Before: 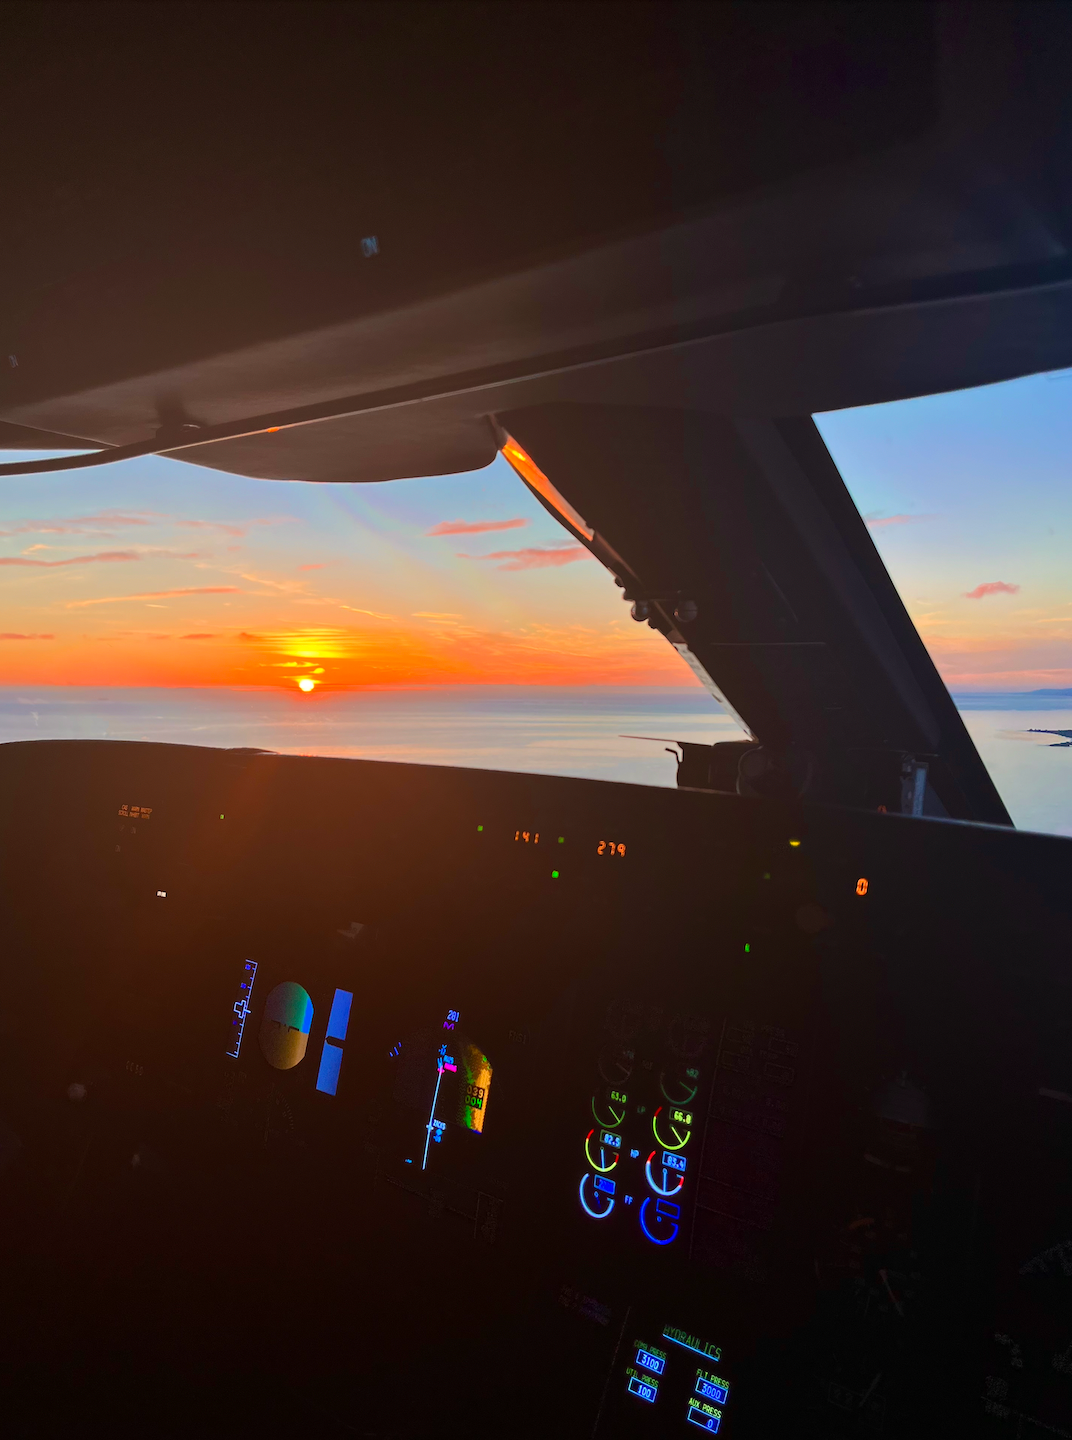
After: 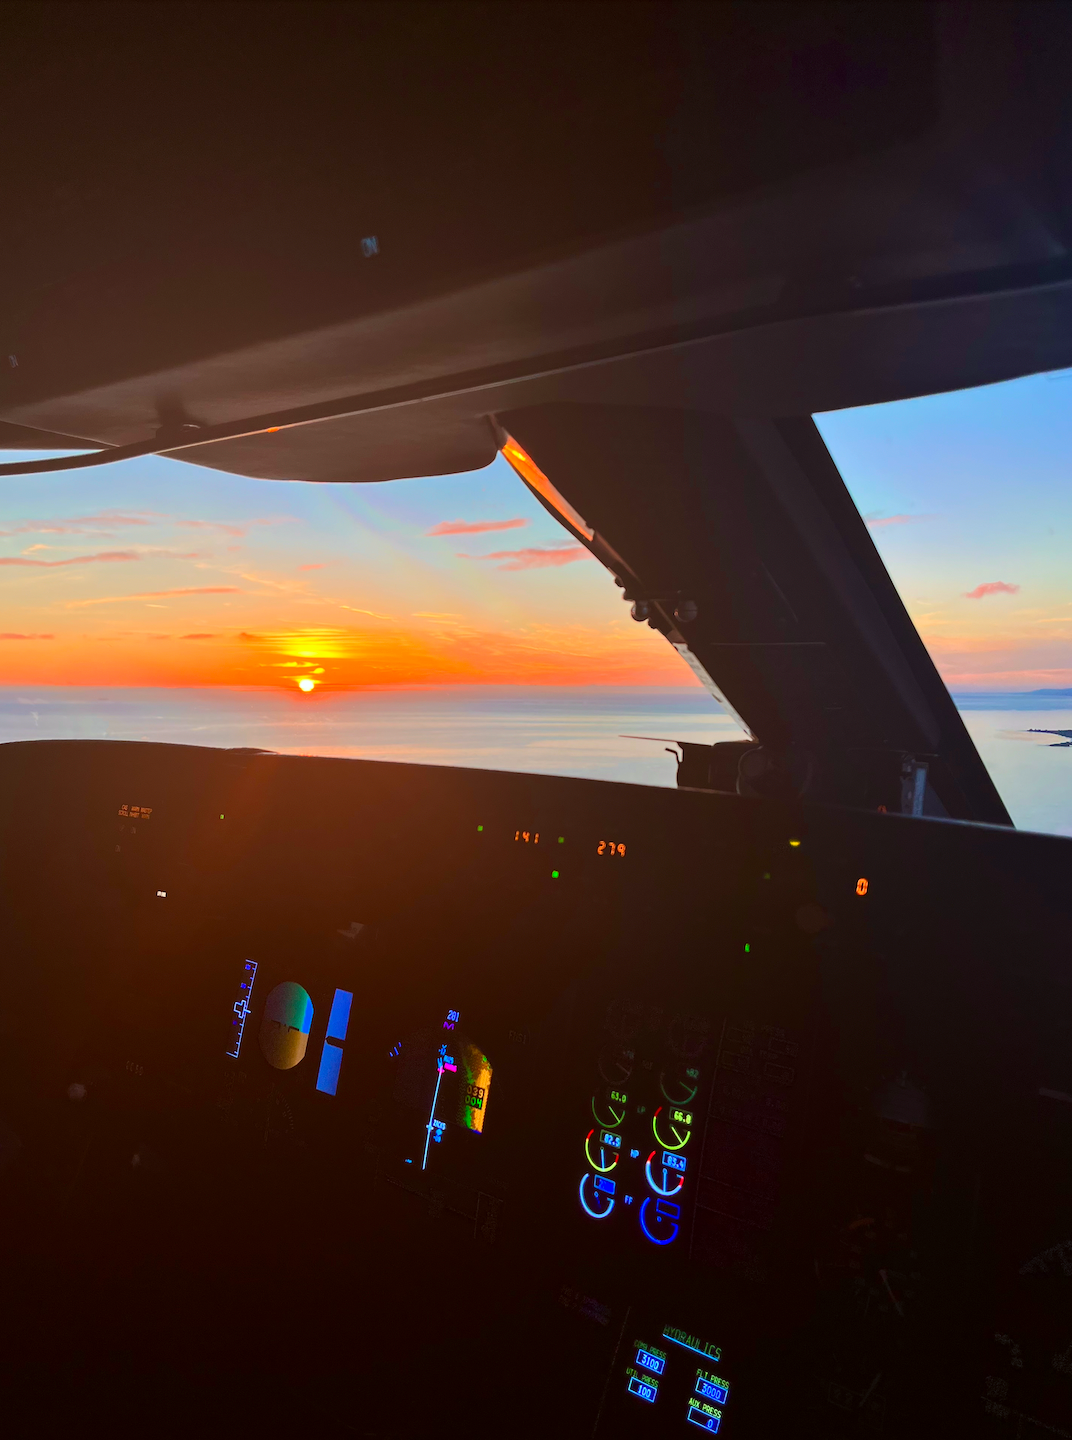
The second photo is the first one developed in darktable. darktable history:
contrast brightness saturation: contrast 0.101, brightness 0.035, saturation 0.086
color correction: highlights a* -2.99, highlights b* -2.58, shadows a* 2.51, shadows b* 2.84
